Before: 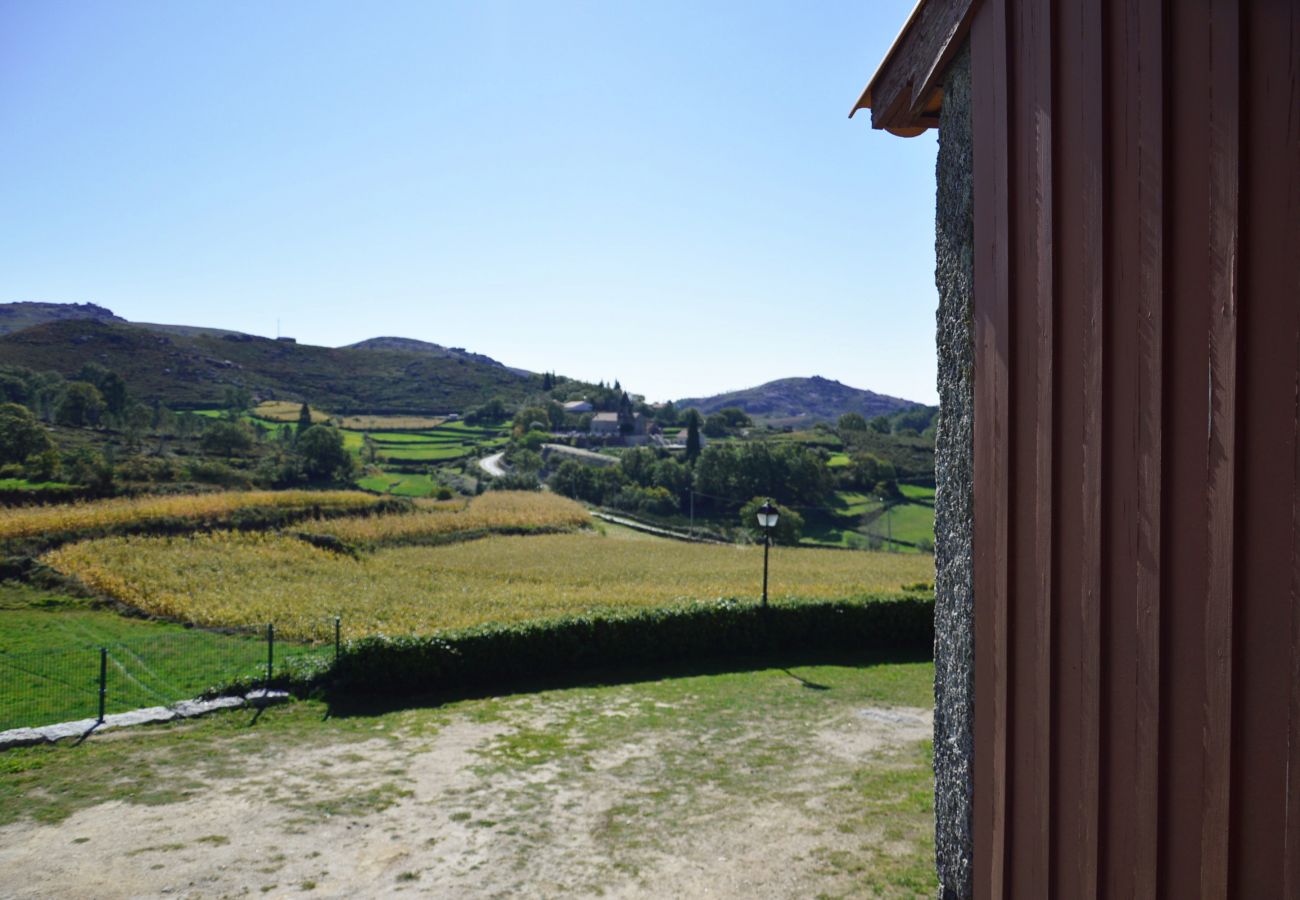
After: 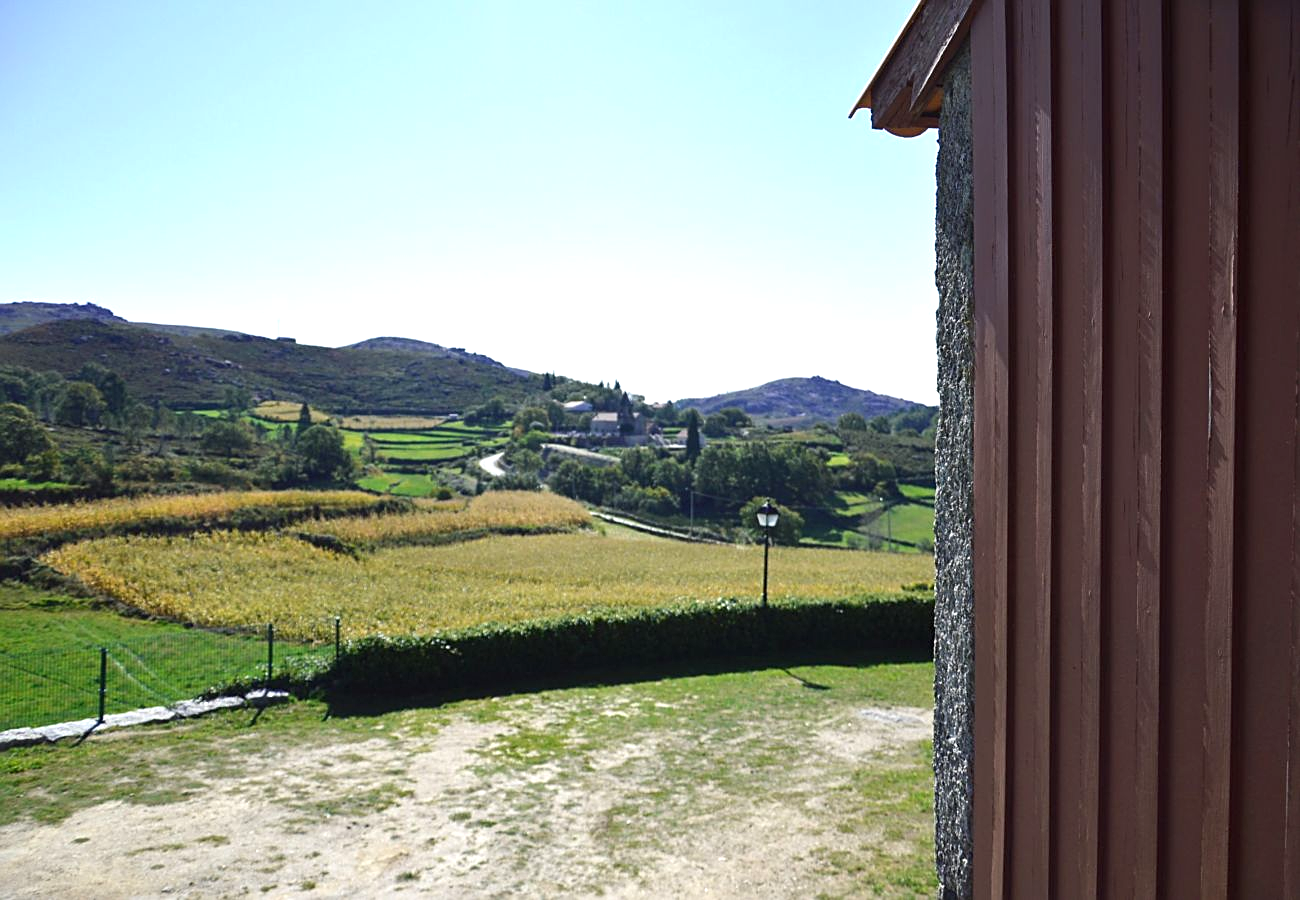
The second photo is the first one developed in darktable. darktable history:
sharpen: on, module defaults
exposure: exposure 0.574 EV, compensate highlight preservation false
